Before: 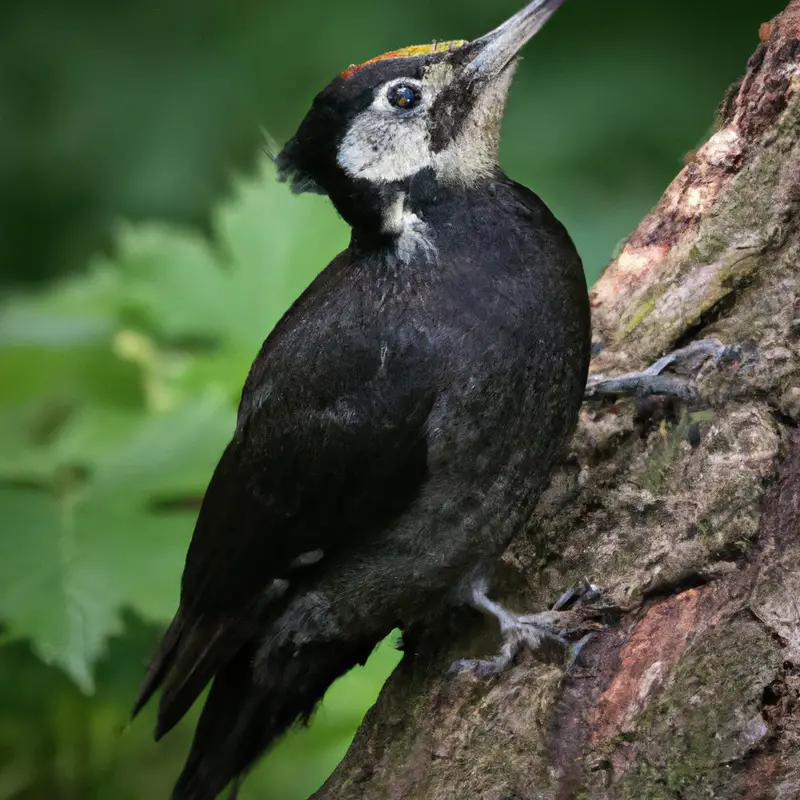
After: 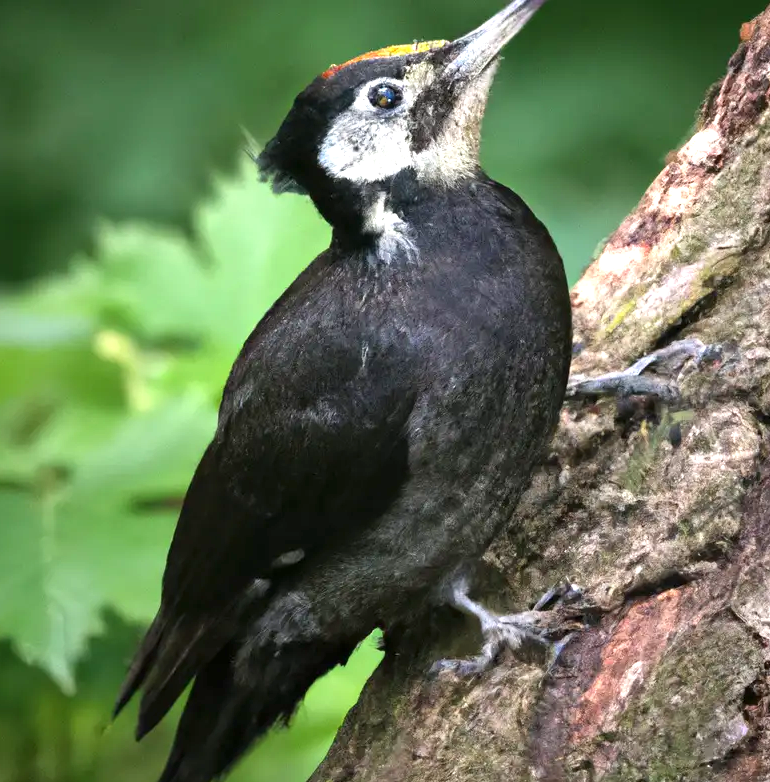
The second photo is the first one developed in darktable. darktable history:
crop and rotate: left 2.536%, right 1.107%, bottom 2.246%
exposure: exposure 1 EV, compensate highlight preservation false
